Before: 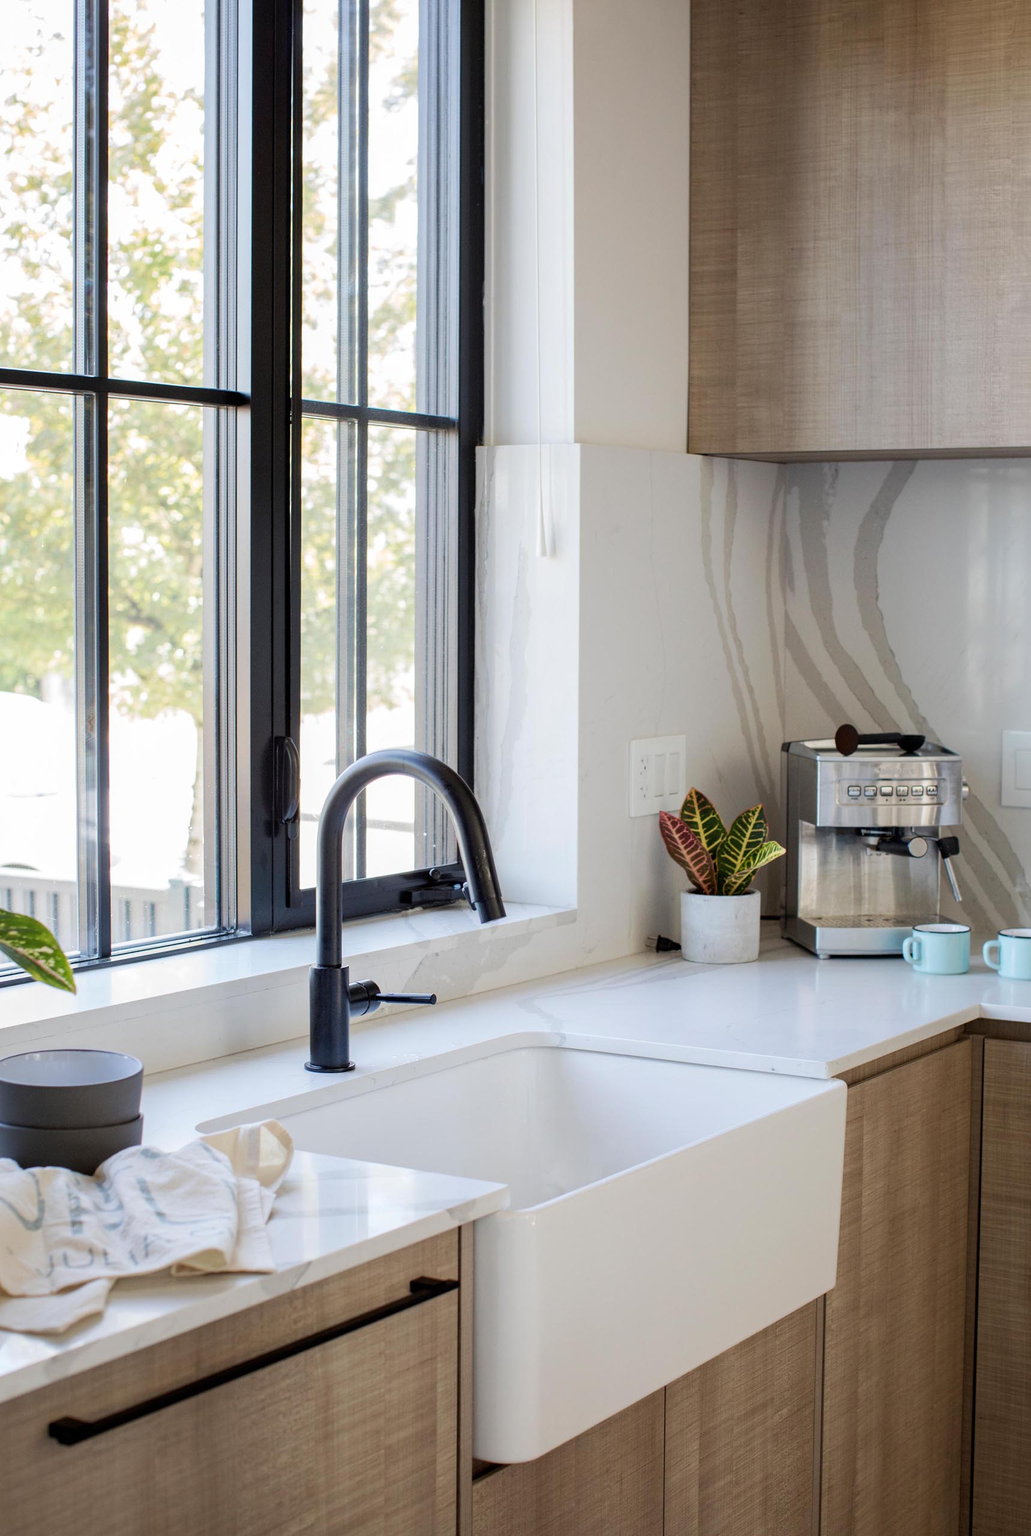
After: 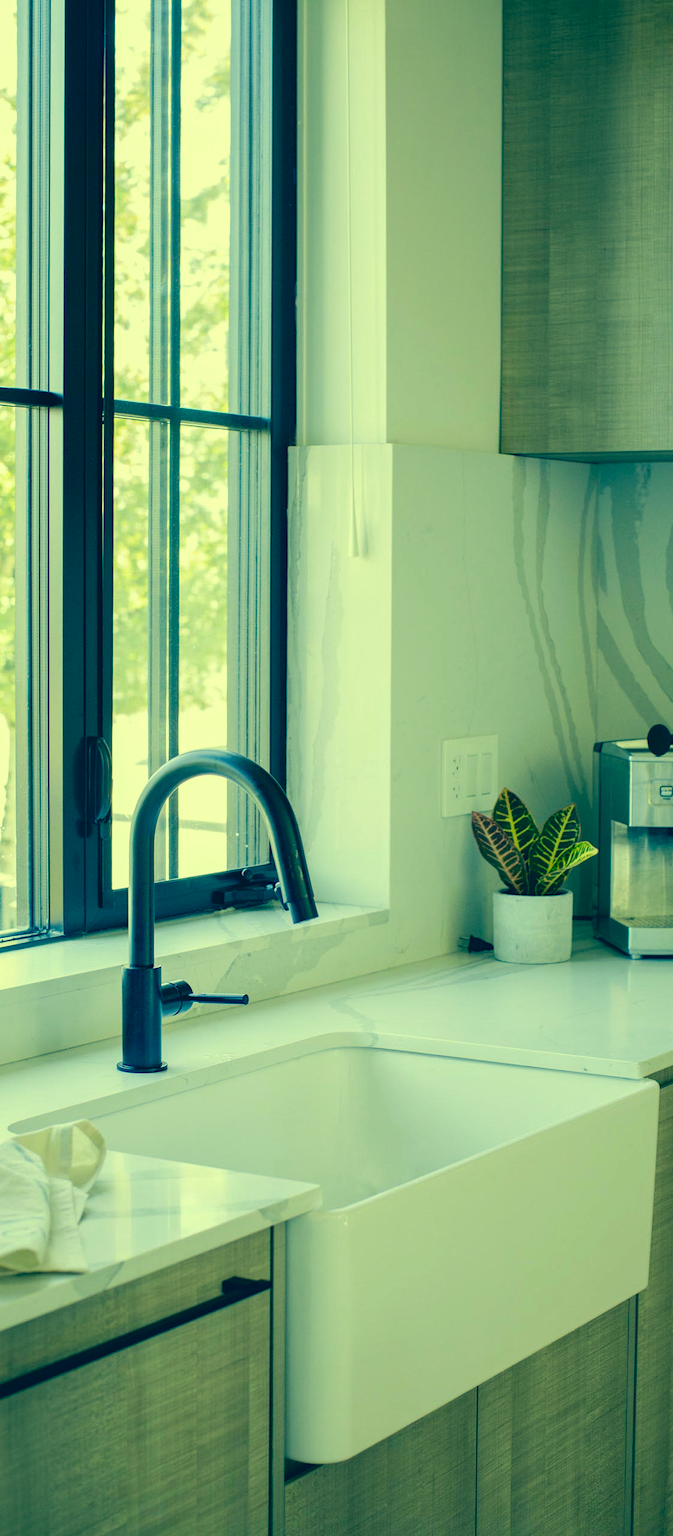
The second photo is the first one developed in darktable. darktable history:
crop and rotate: left 18.268%, right 16.367%
color correction: highlights a* -15.29, highlights b* 39.86, shadows a* -39.57, shadows b* -26.35
